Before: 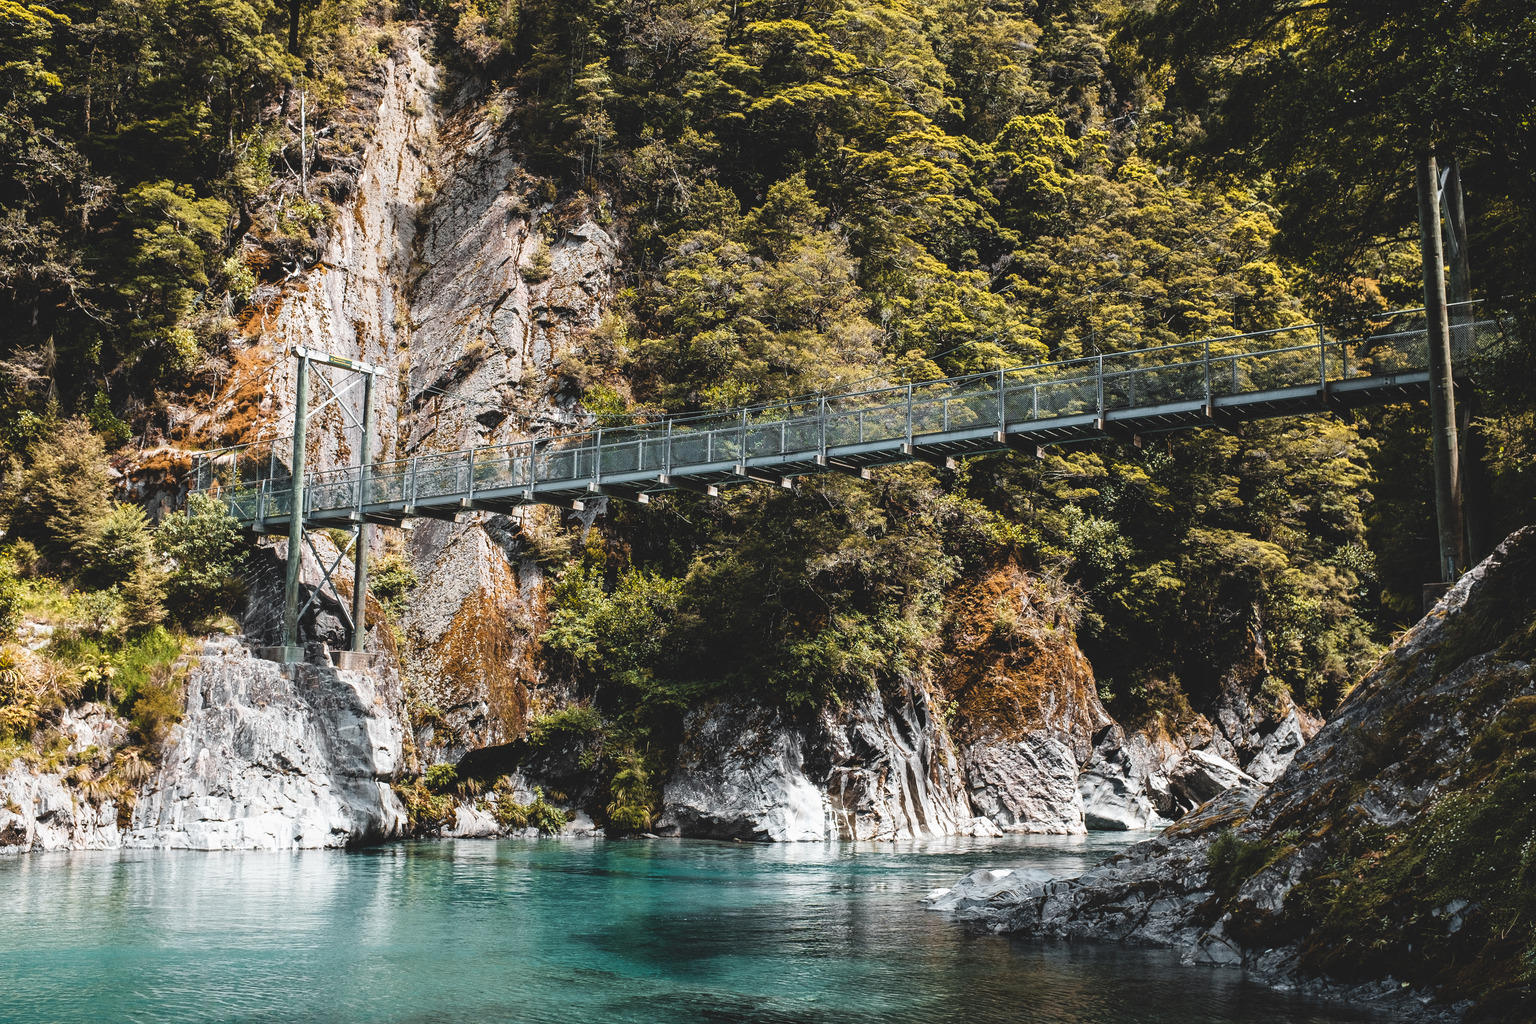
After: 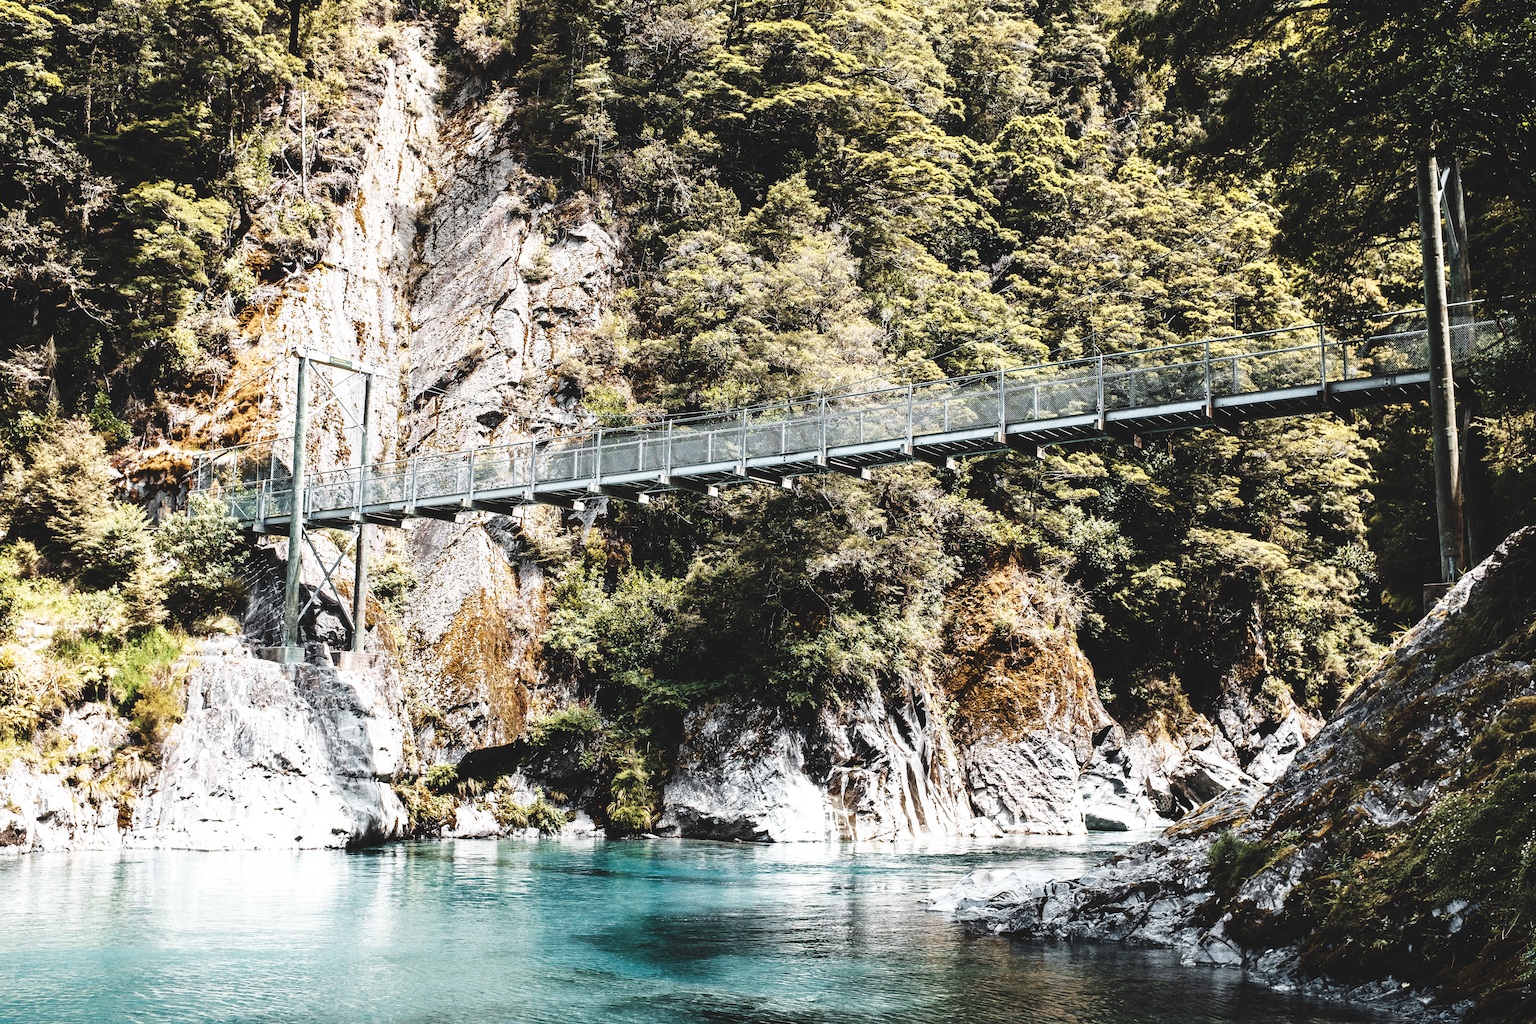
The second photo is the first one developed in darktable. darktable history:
color zones: curves: ch0 [(0, 0.5) (0.125, 0.4) (0.25, 0.5) (0.375, 0.4) (0.5, 0.4) (0.625, 0.6) (0.75, 0.6) (0.875, 0.5)]; ch1 [(0, 0.35) (0.125, 0.45) (0.25, 0.35) (0.375, 0.35) (0.5, 0.35) (0.625, 0.35) (0.75, 0.45) (0.875, 0.35)]; ch2 [(0, 0.6) (0.125, 0.5) (0.25, 0.5) (0.375, 0.6) (0.5, 0.6) (0.625, 0.5) (0.75, 0.5) (0.875, 0.5)]
base curve: curves: ch0 [(0, 0.003) (0.001, 0.002) (0.006, 0.004) (0.02, 0.022) (0.048, 0.086) (0.094, 0.234) (0.162, 0.431) (0.258, 0.629) (0.385, 0.8) (0.548, 0.918) (0.751, 0.988) (1, 1)], preserve colors none
